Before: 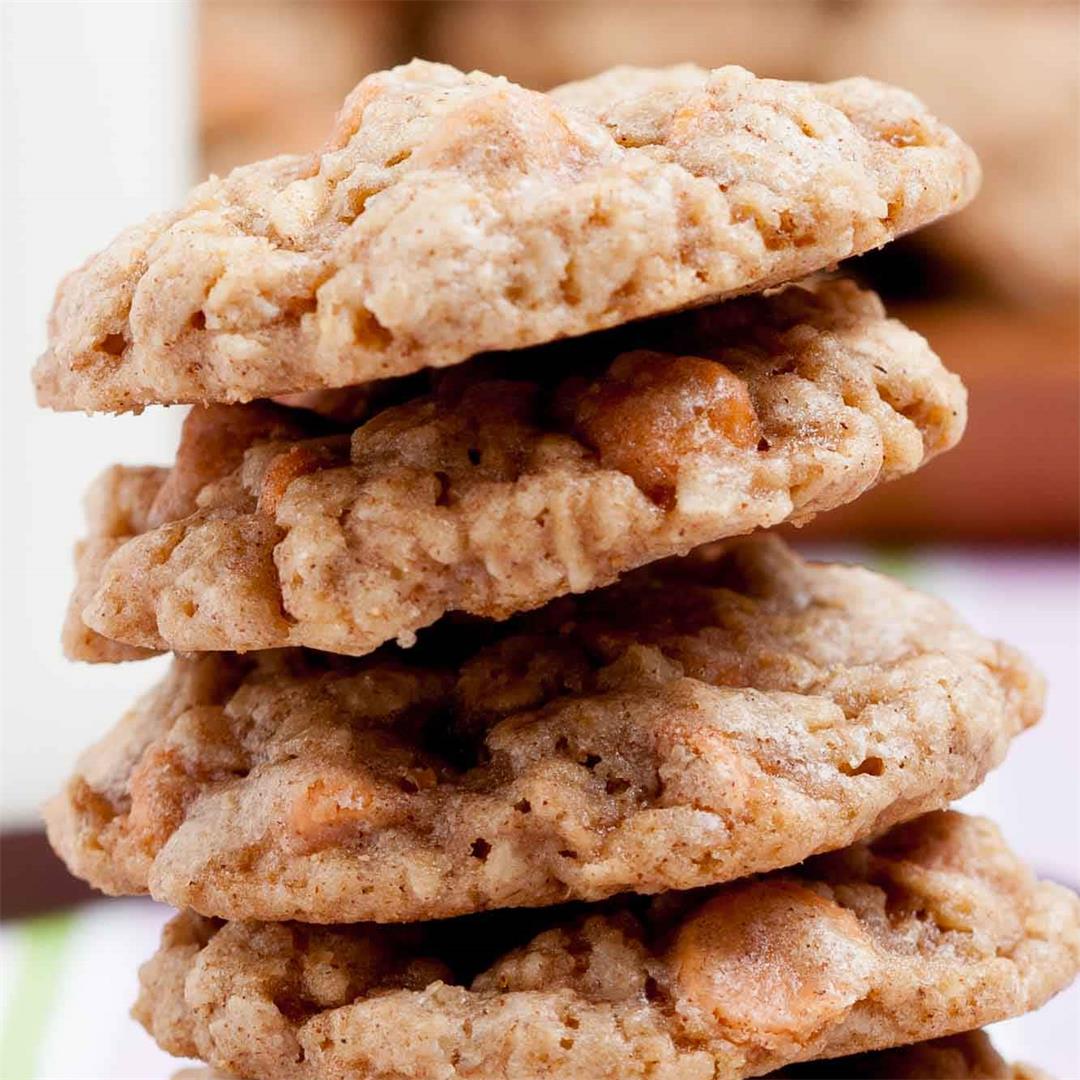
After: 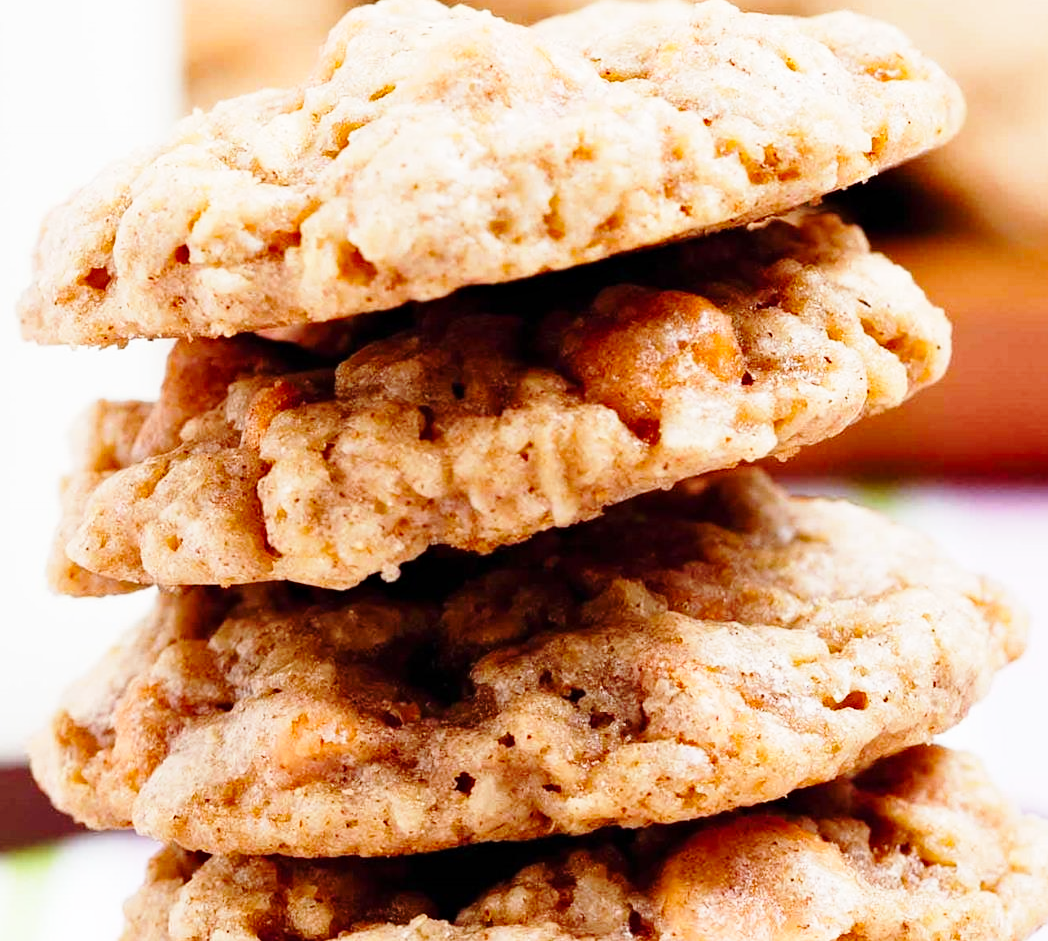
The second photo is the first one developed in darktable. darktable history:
crop: left 1.507%, top 6.147%, right 1.379%, bottom 6.637%
haze removal: compatibility mode true, adaptive false
base curve: curves: ch0 [(0, 0) (0.028, 0.03) (0.121, 0.232) (0.46, 0.748) (0.859, 0.968) (1, 1)], preserve colors none
